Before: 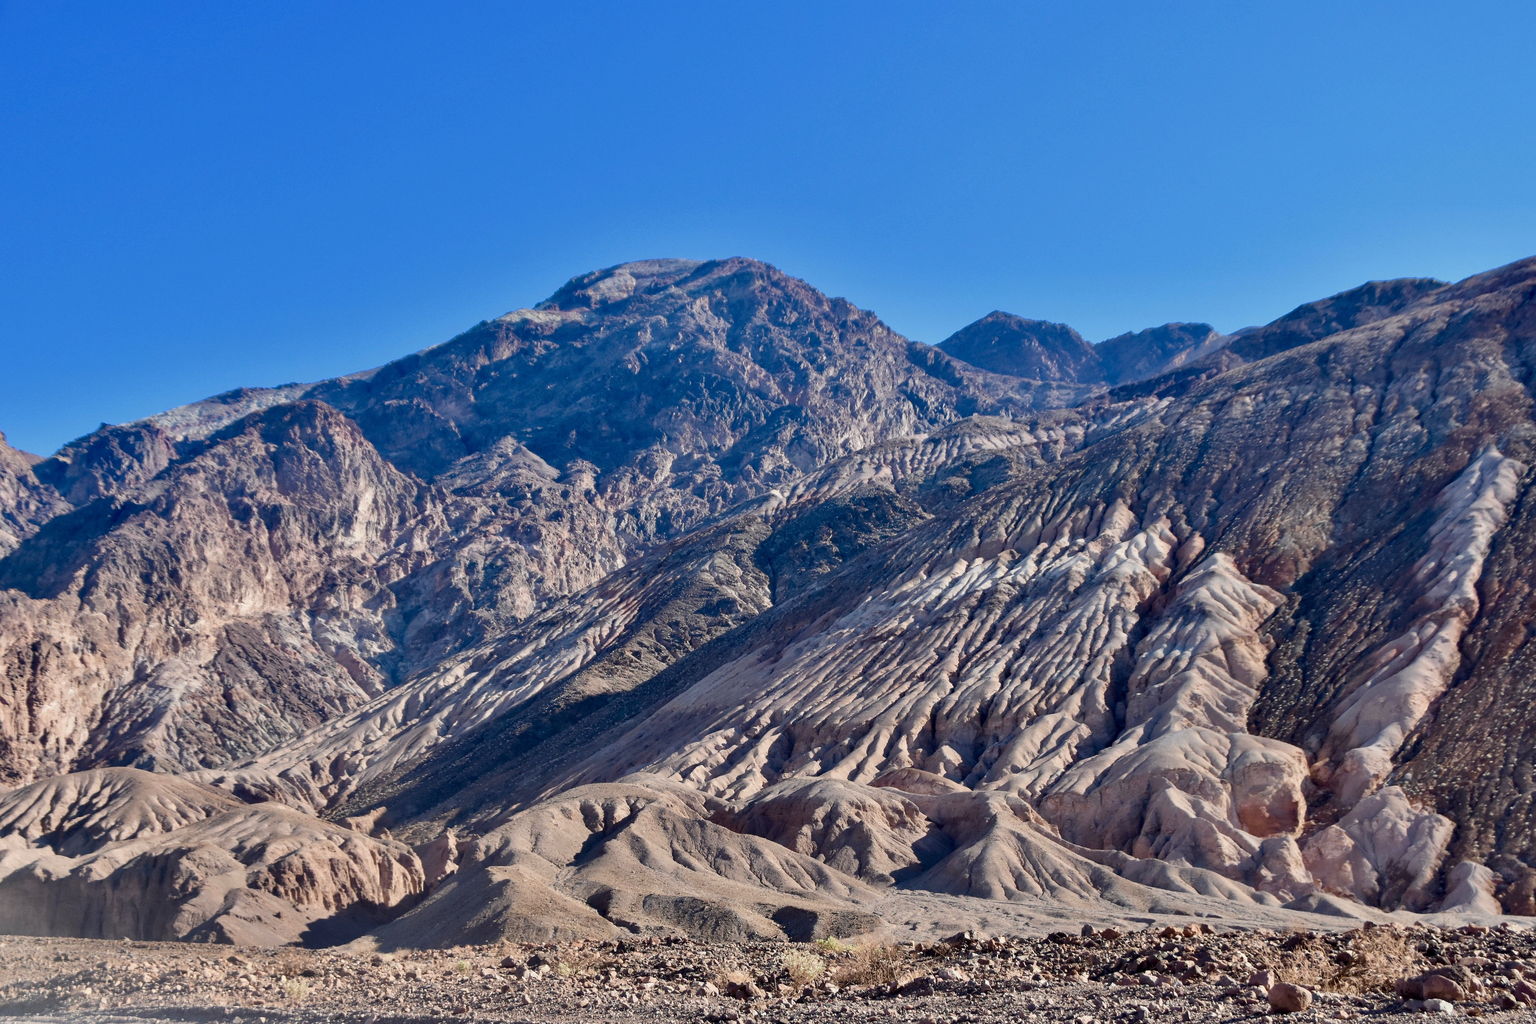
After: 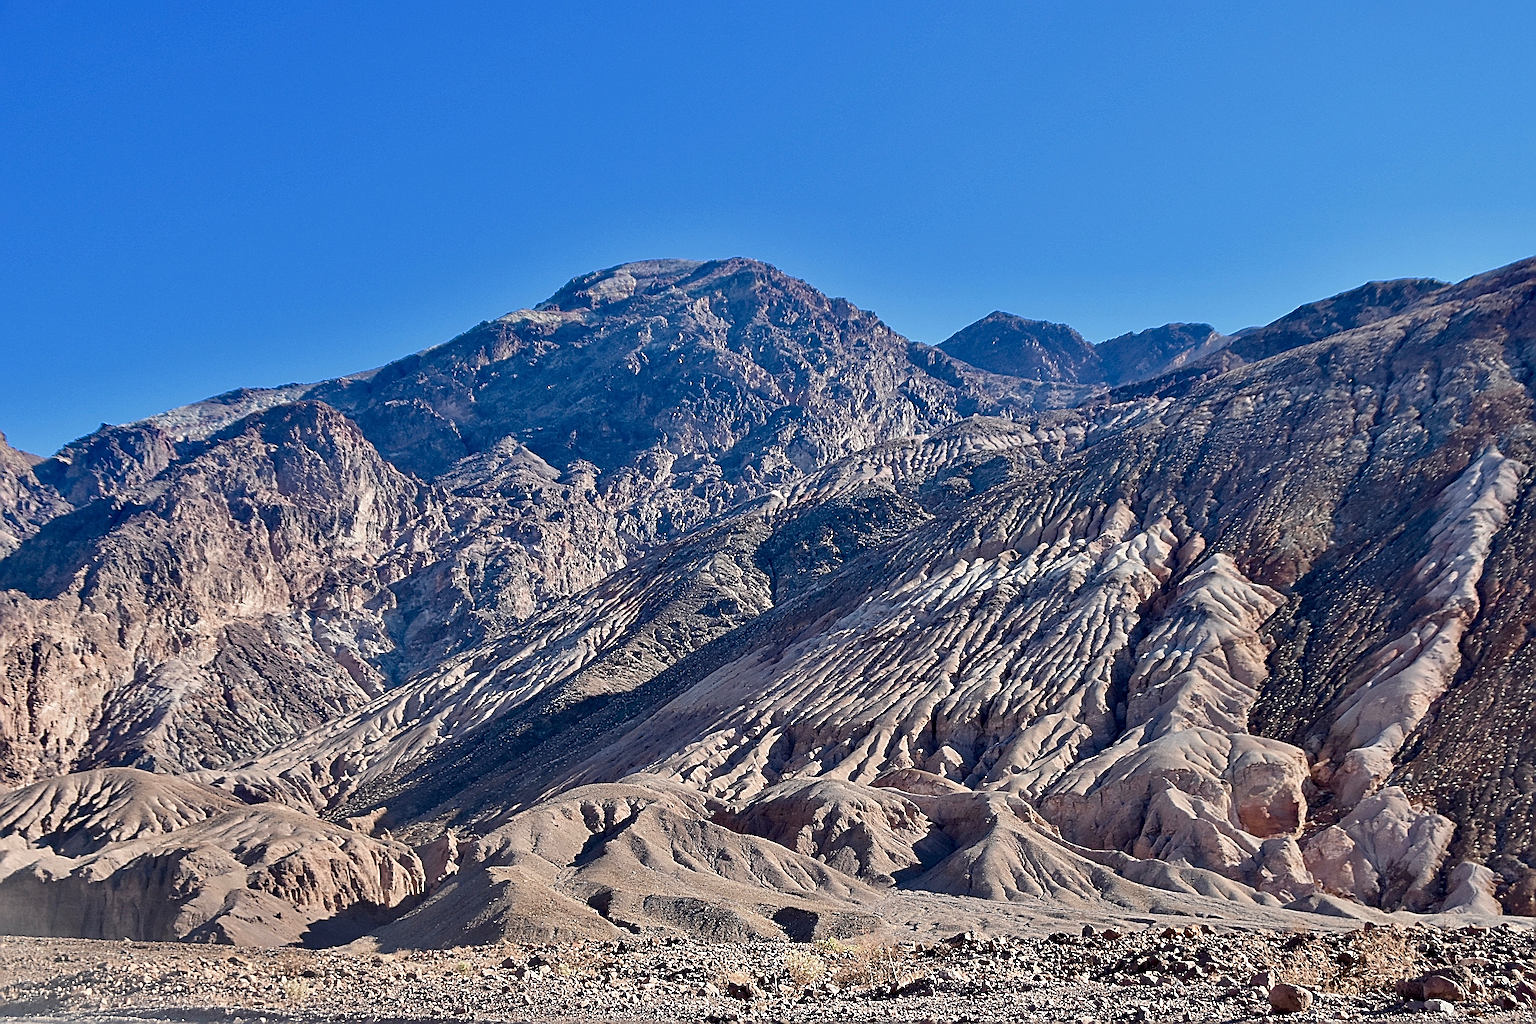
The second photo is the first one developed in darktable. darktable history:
sharpen: radius 3.158, amount 1.731
